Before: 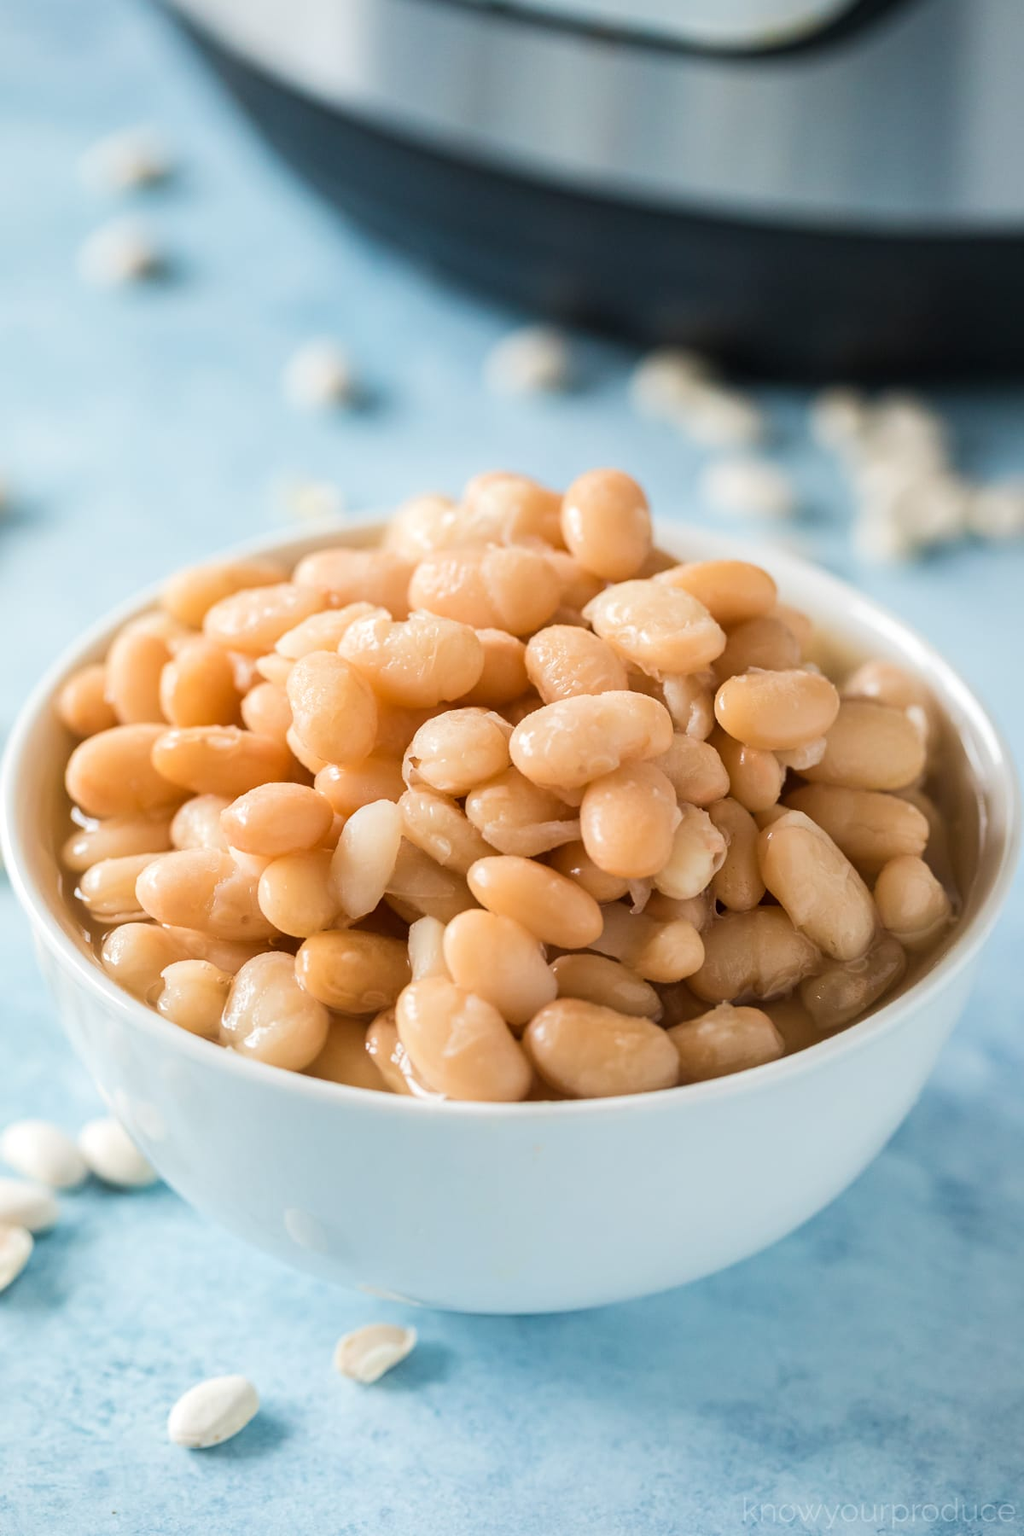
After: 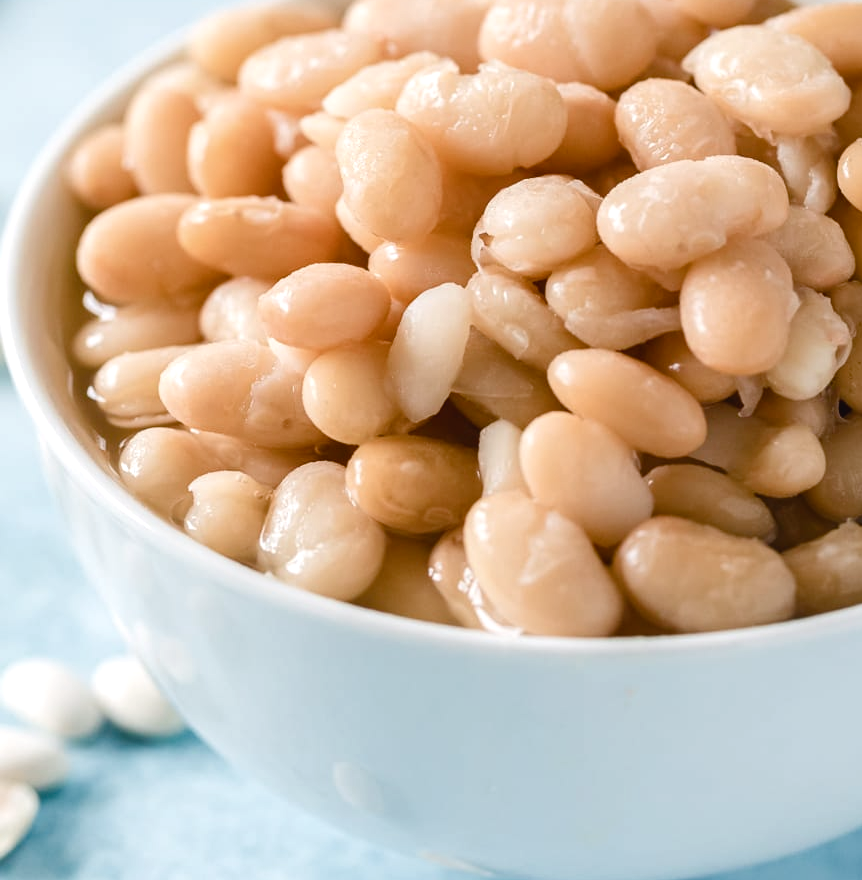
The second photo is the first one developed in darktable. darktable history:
color balance rgb: power › luminance -7.57%, power › chroma 1.127%, power › hue 218.26°, highlights gain › luminance 1.236%, highlights gain › chroma 0.382%, highlights gain › hue 42.39°, global offset › luminance 0.468%, global offset › hue 57.5°, perceptual saturation grading › global saturation 20%, perceptual saturation grading › highlights -49.056%, perceptual saturation grading › shadows 26.201%, global vibrance 11.422%, contrast 4.971%
exposure: compensate highlight preservation false
crop: top 36.366%, right 28.106%, bottom 14.721%
